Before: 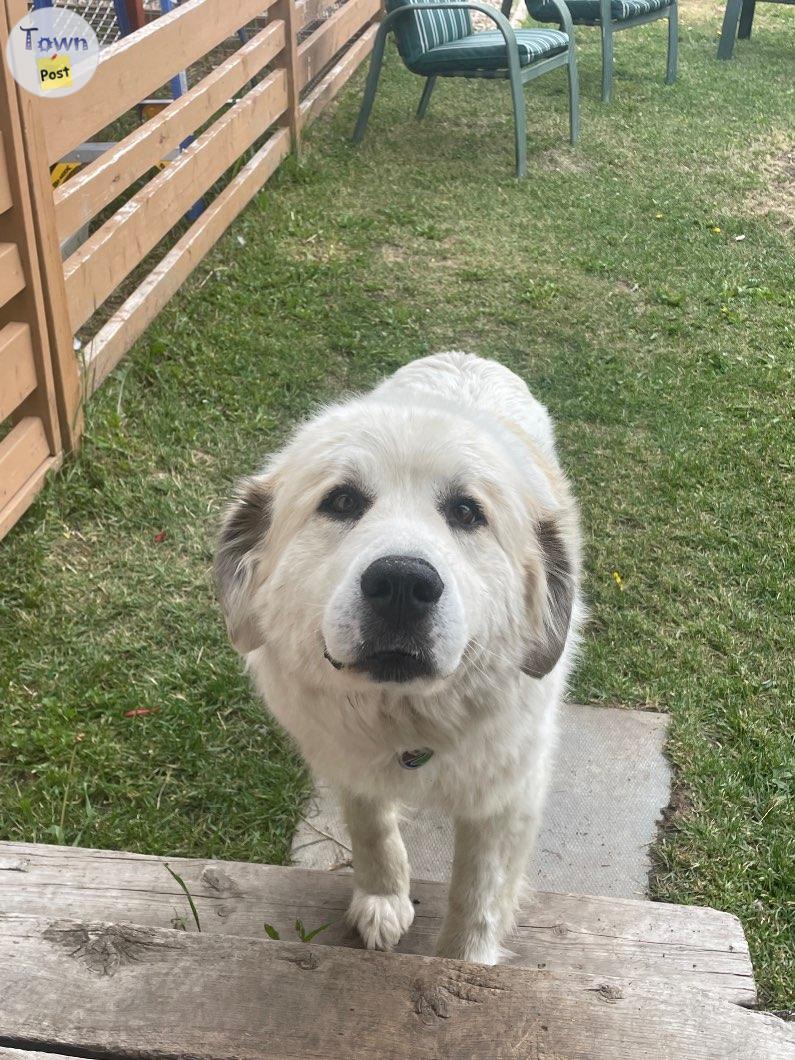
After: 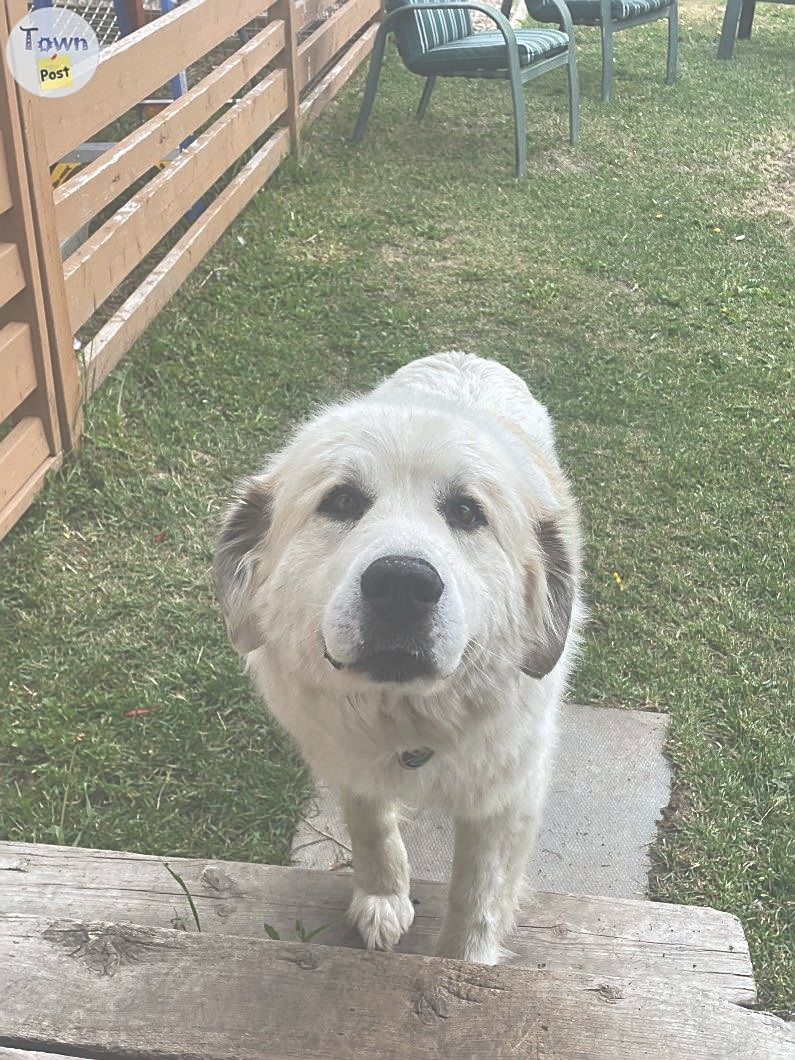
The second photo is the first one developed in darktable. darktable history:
exposure: black level correction -0.087, compensate highlight preservation false
white balance: red 0.986, blue 1.01
sharpen: on, module defaults
